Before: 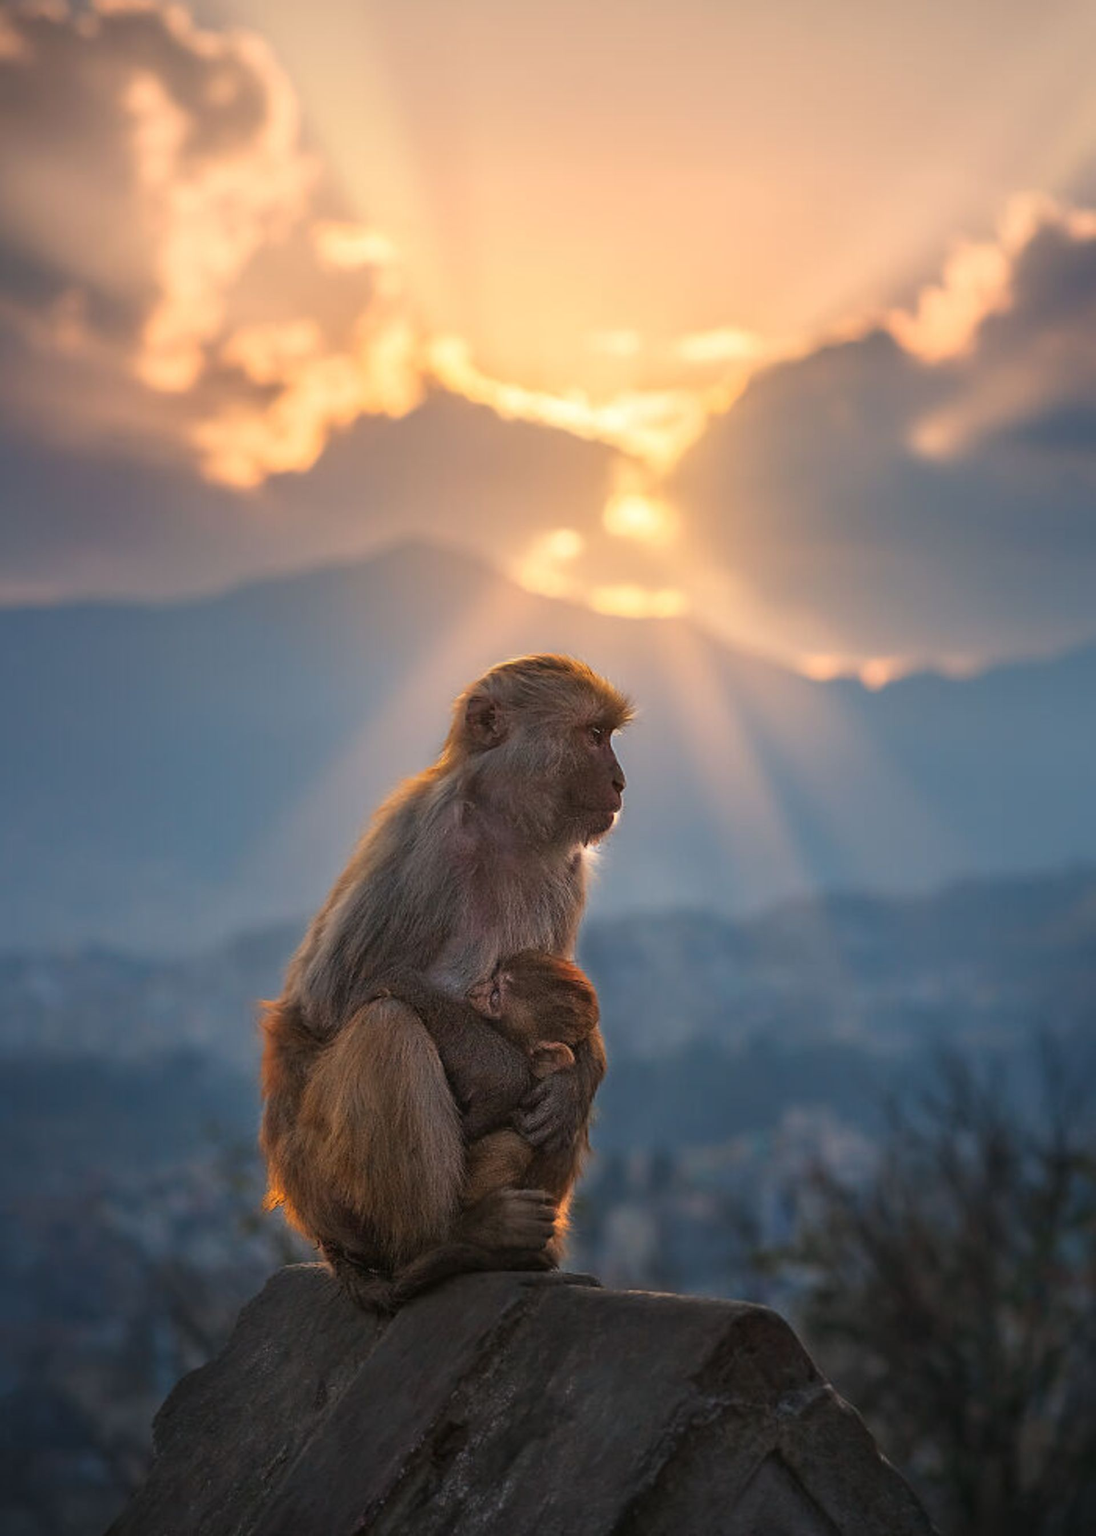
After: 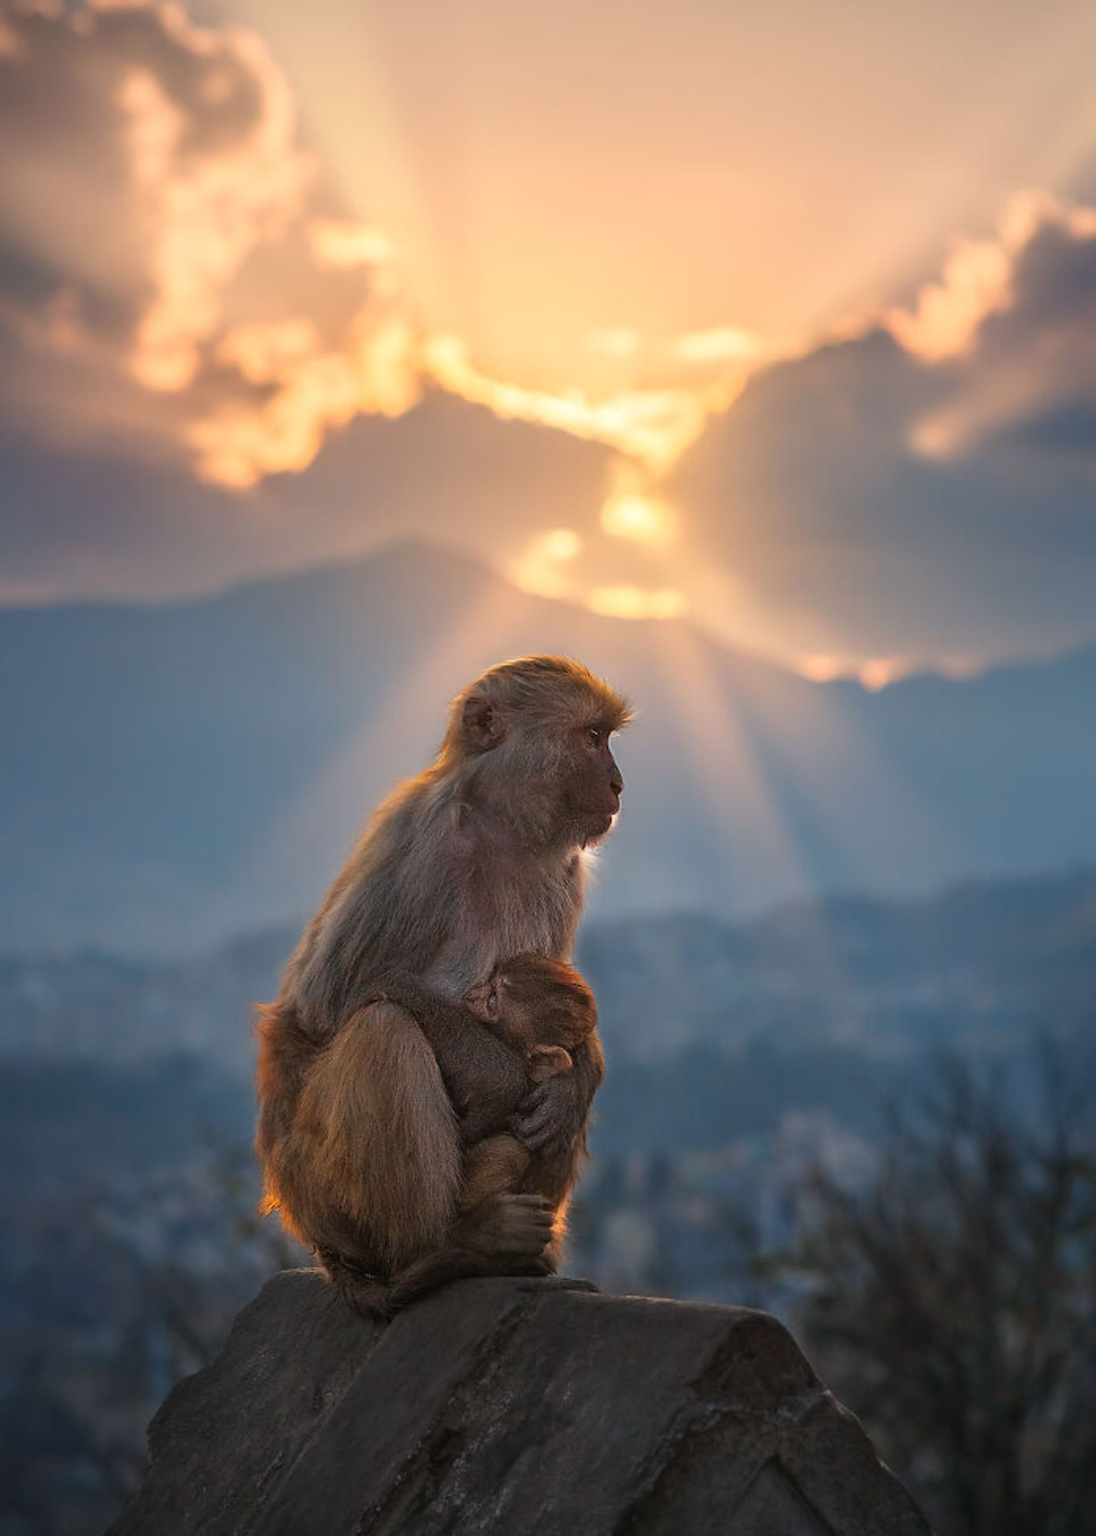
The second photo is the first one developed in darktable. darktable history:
crop and rotate: left 0.576%, top 0.297%, bottom 0.339%
color correction: highlights b* -0.057
